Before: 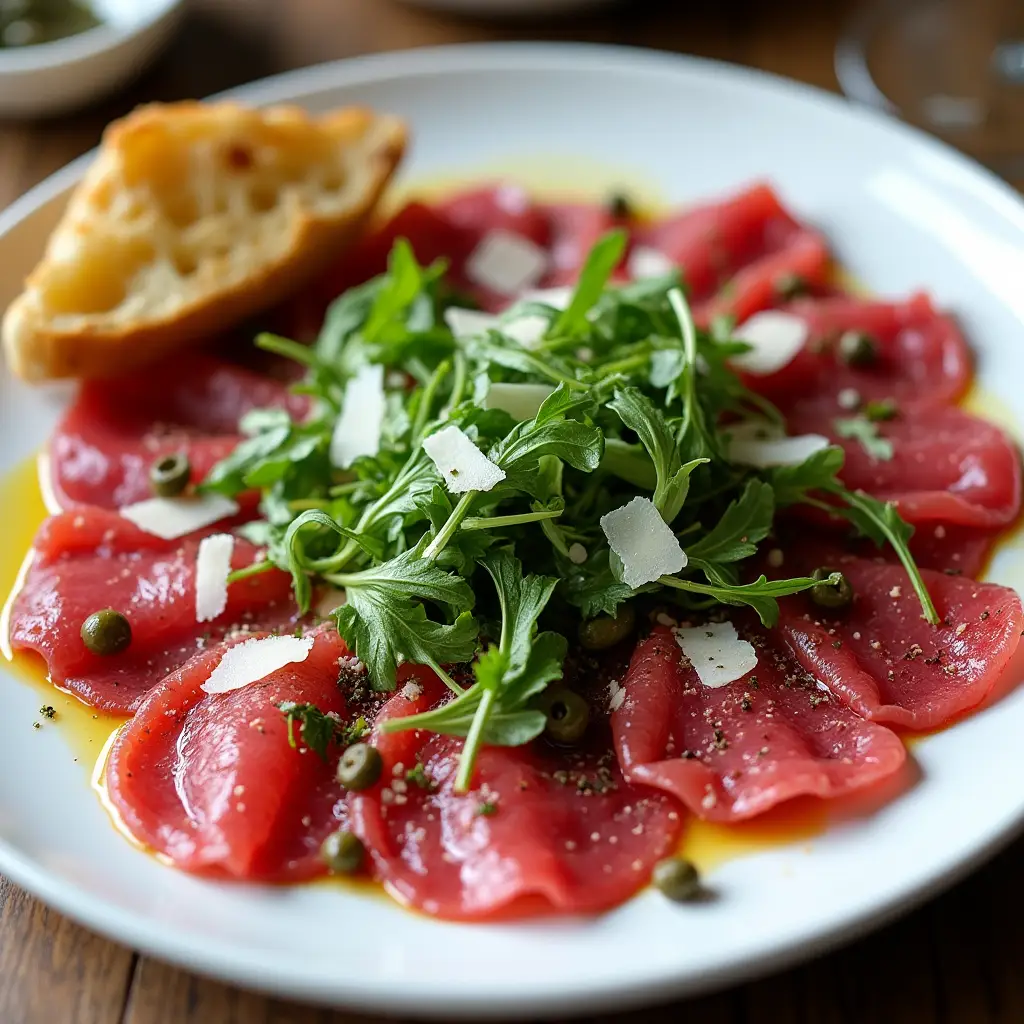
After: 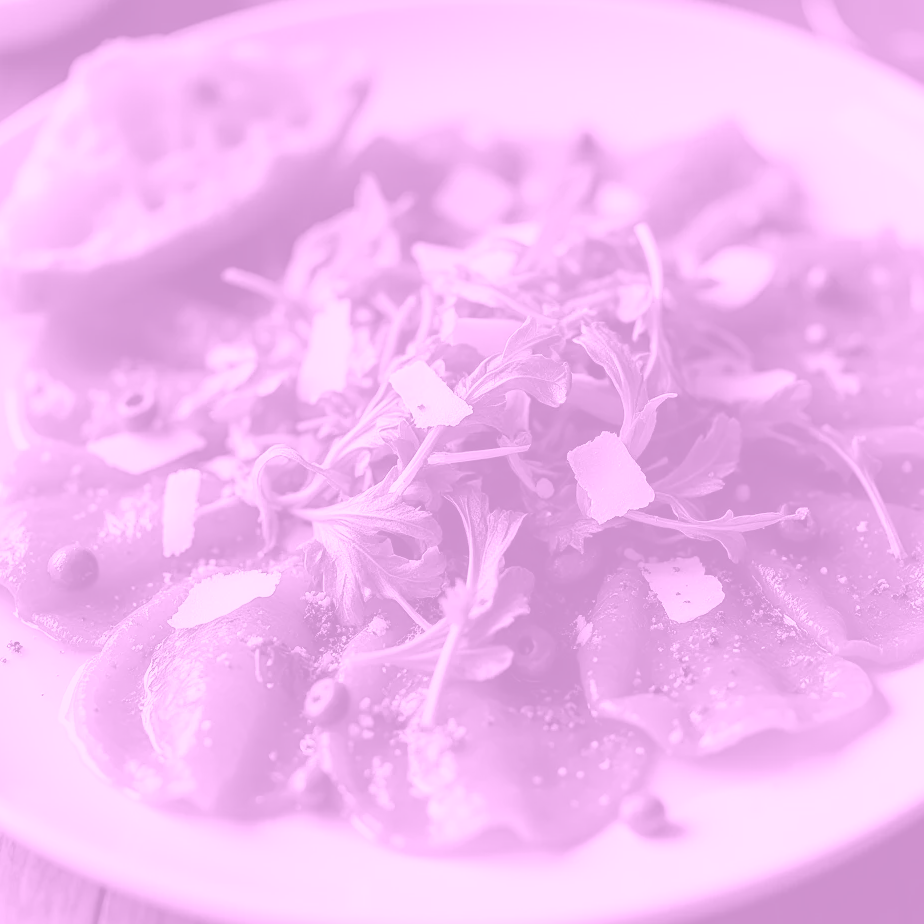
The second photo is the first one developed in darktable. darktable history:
crop: left 3.305%, top 6.436%, right 6.389%, bottom 3.258%
colorize: hue 331.2°, saturation 69%, source mix 30.28%, lightness 69.02%, version 1
